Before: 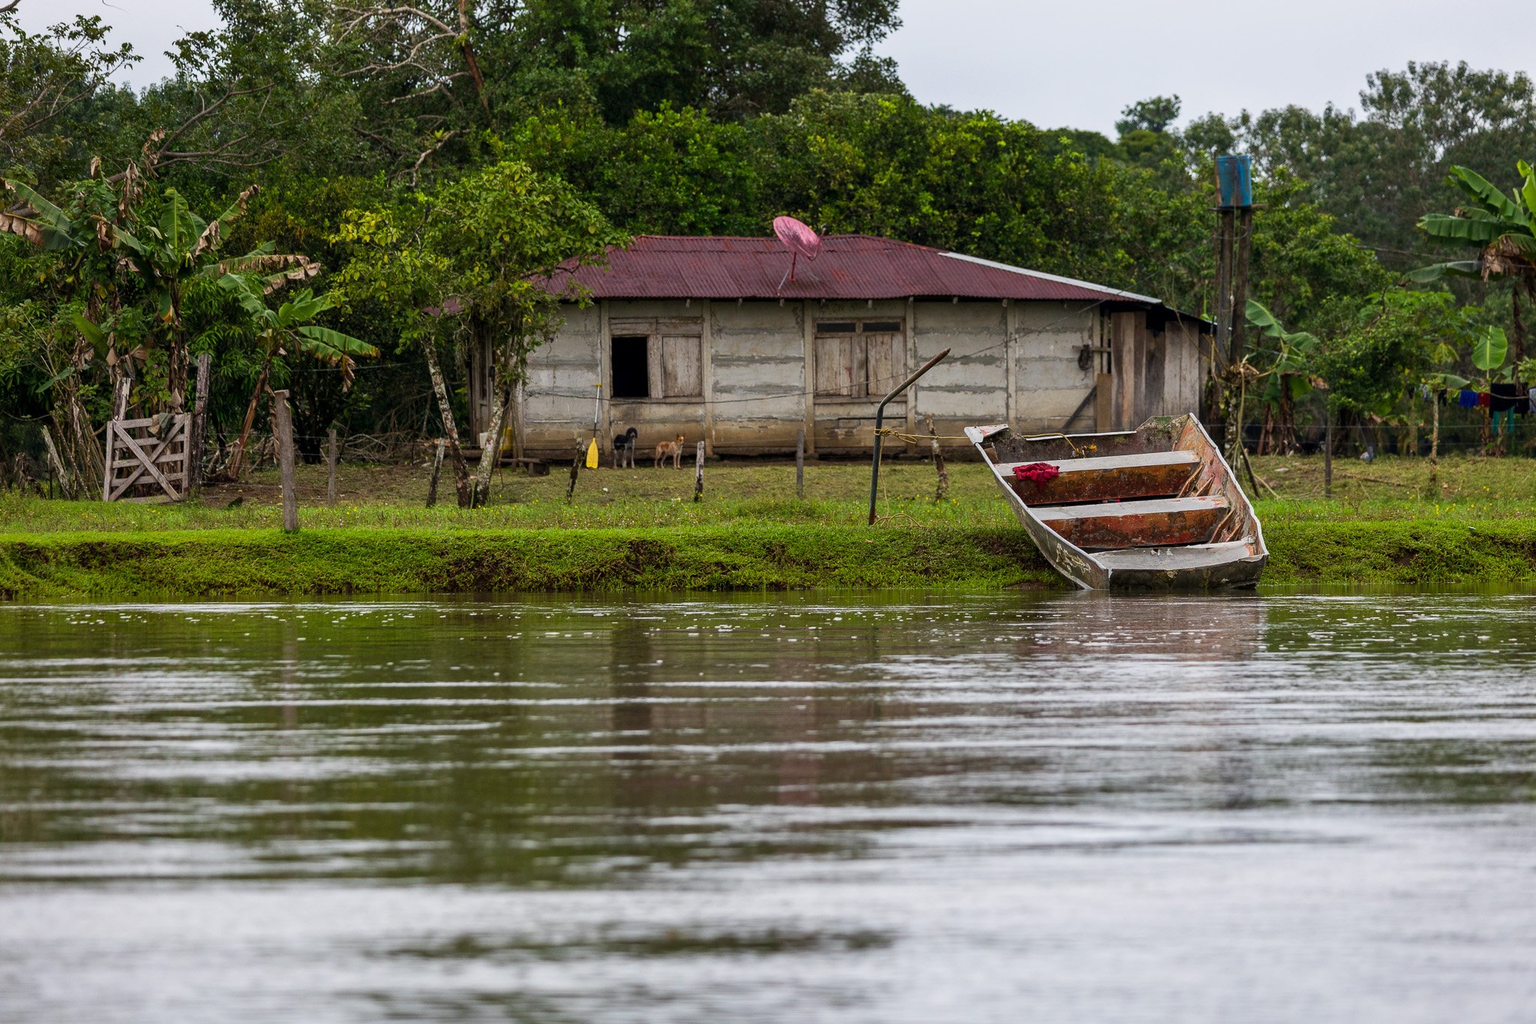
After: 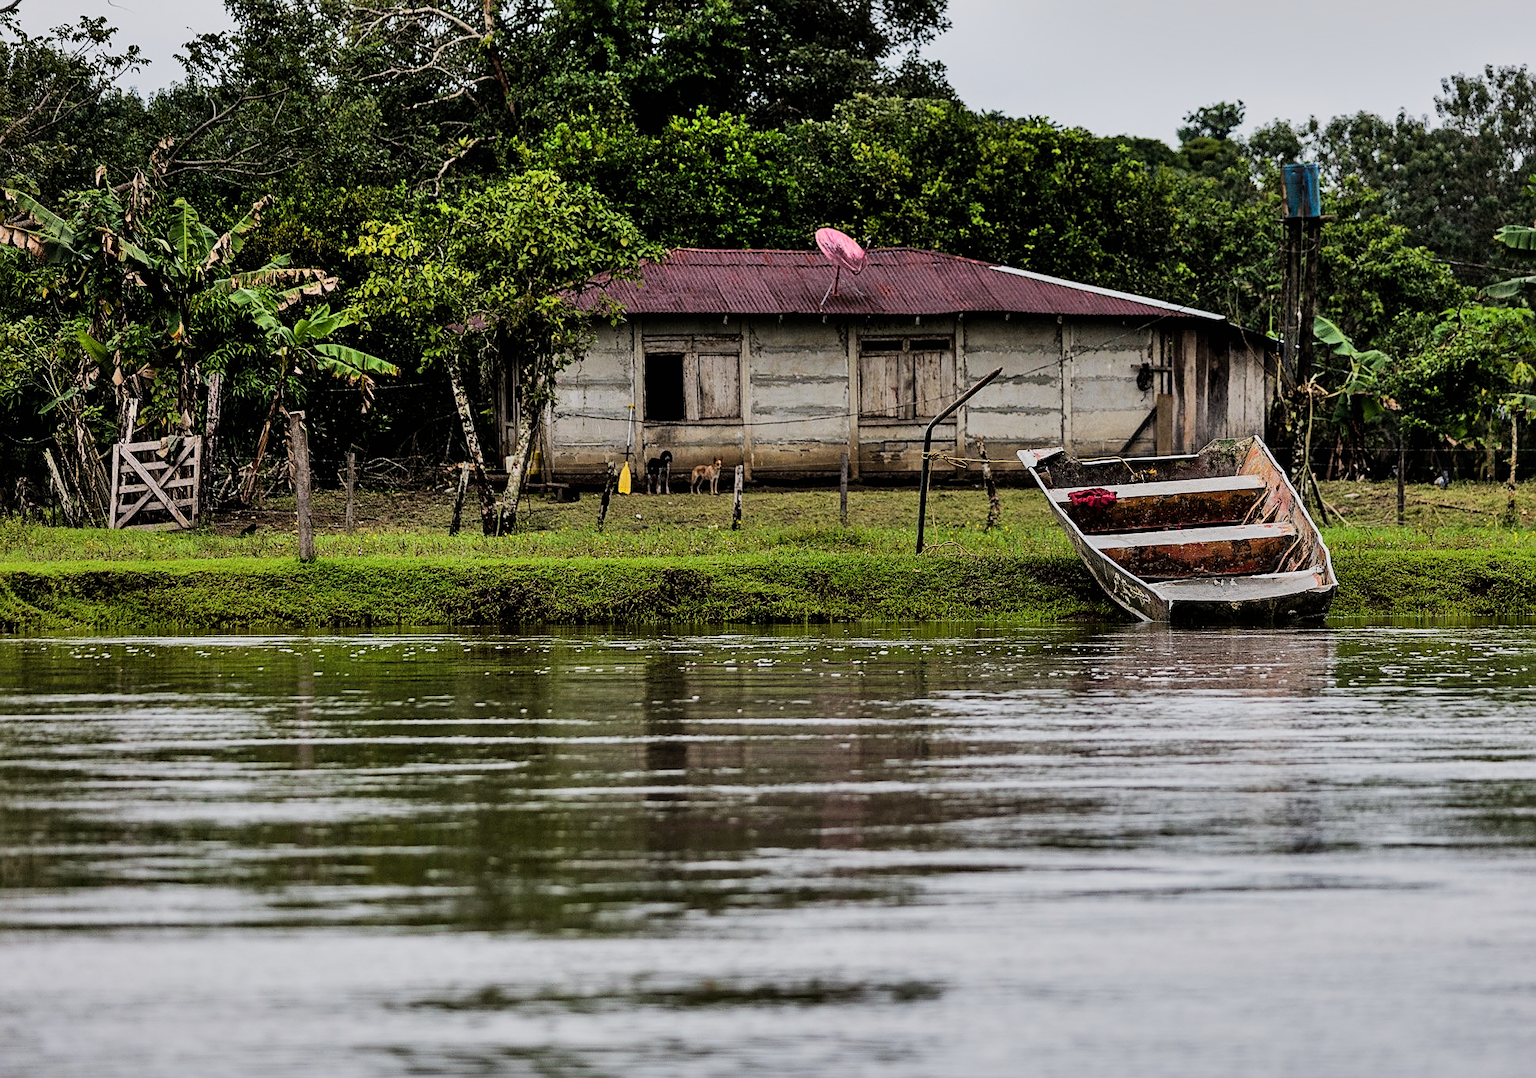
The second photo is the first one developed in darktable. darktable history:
filmic rgb: black relative exposure -5 EV, hardness 2.88, contrast 1.3, highlights saturation mix -30%
shadows and highlights: low approximation 0.01, soften with gaussian
sharpen: on, module defaults
crop and rotate: right 5.167%
